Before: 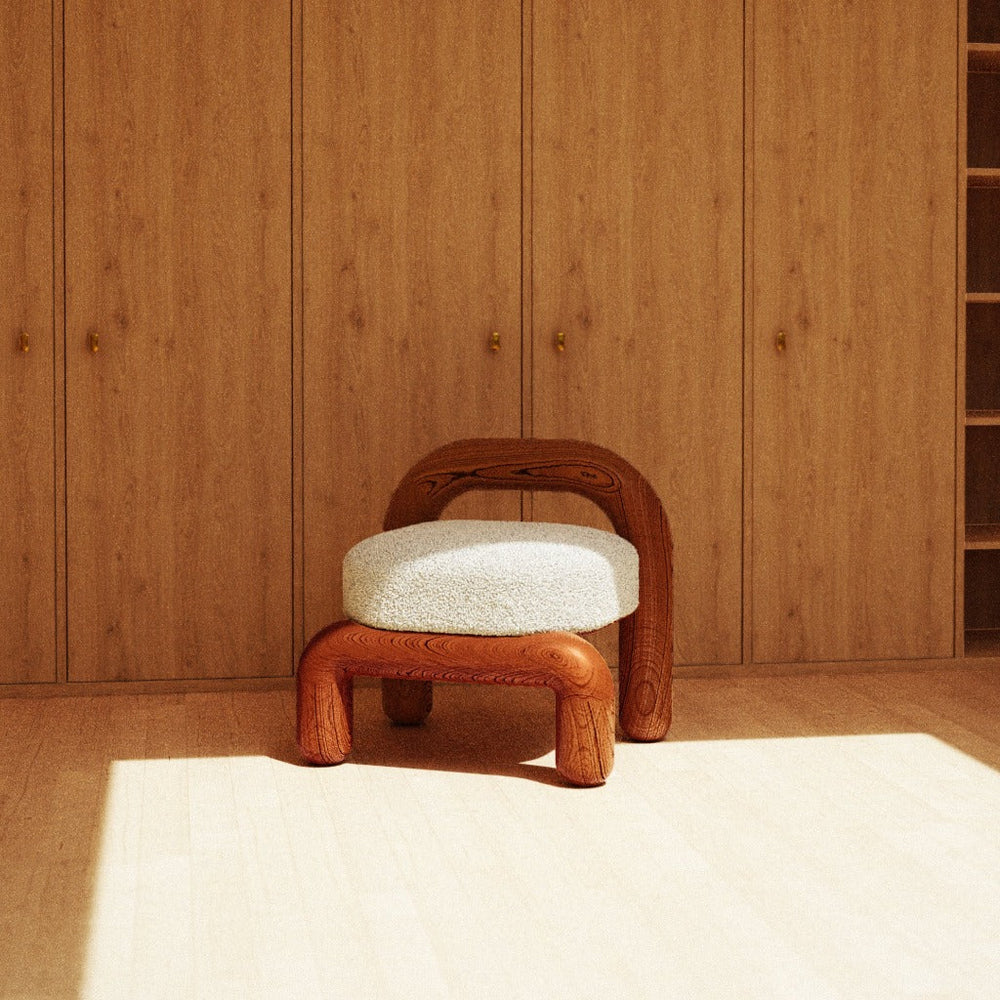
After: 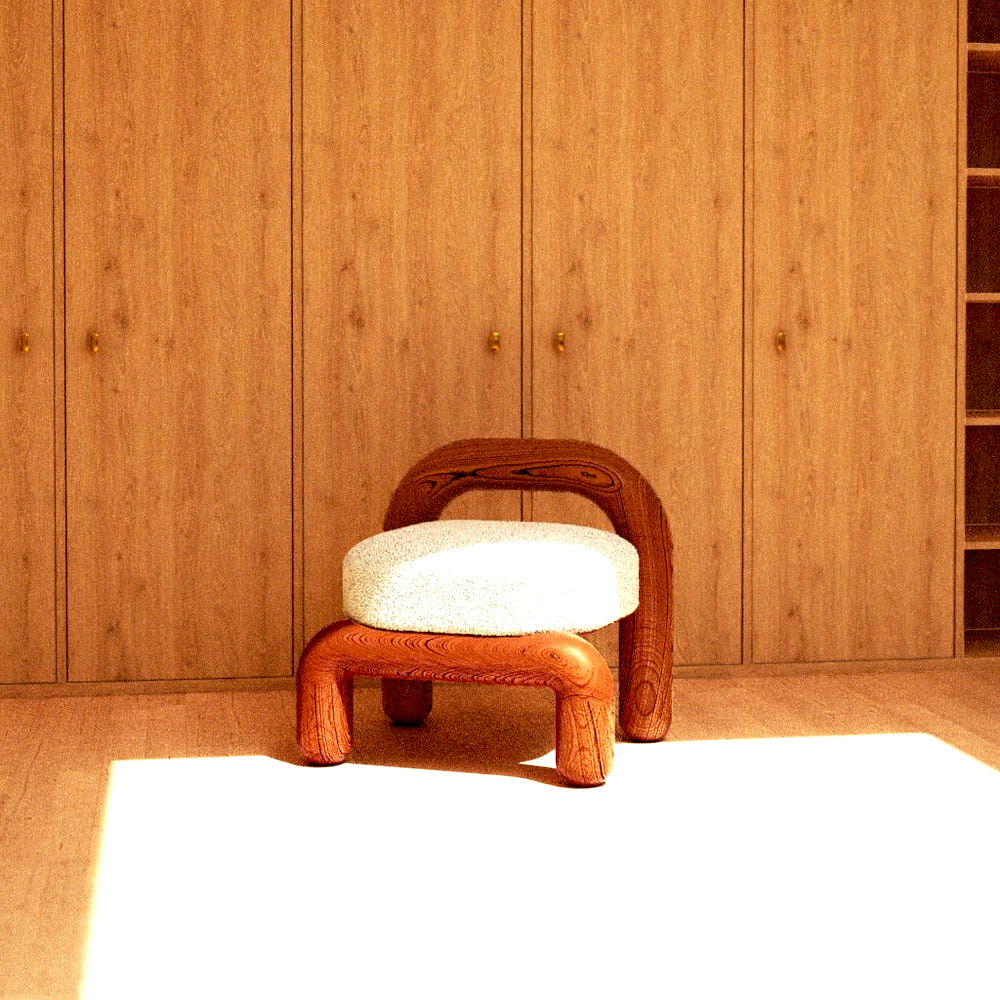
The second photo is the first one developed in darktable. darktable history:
exposure: black level correction 0.008, exposure 0.979 EV, compensate highlight preservation false
color balance: contrast -0.5%
